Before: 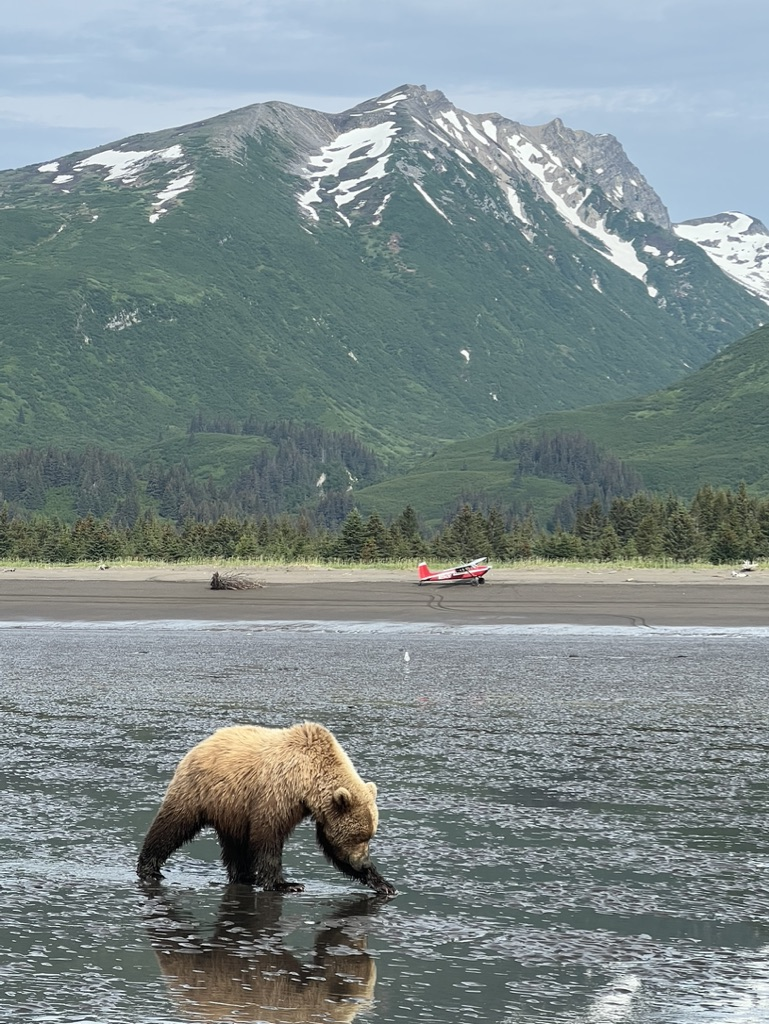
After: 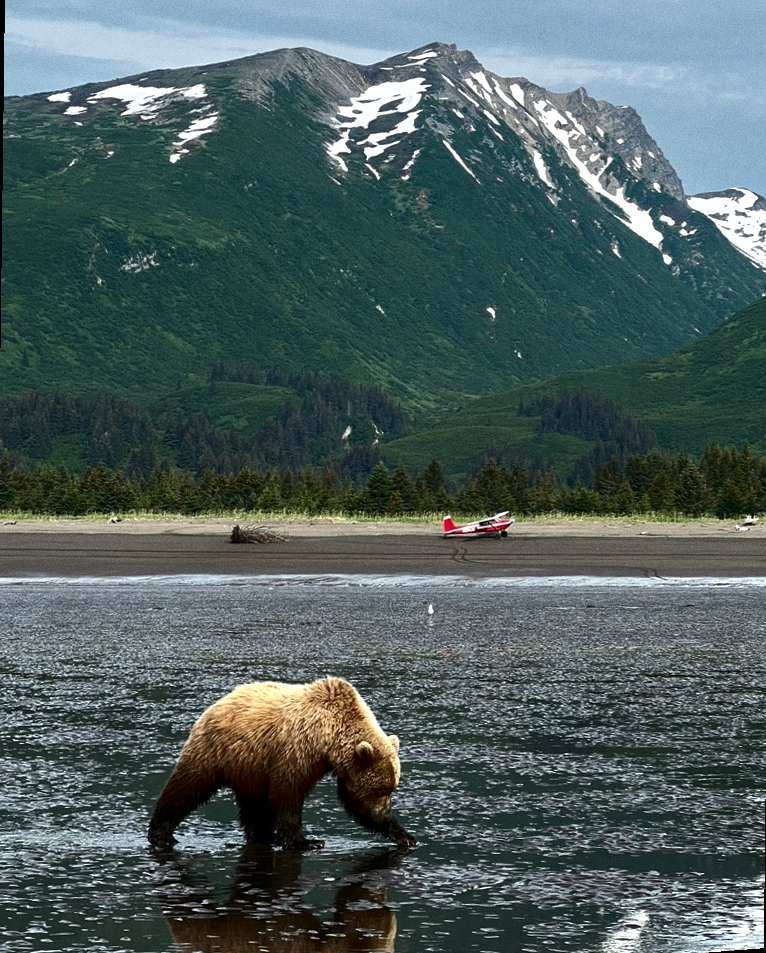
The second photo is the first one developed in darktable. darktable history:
exposure: exposure 0.3 EV, compensate highlight preservation false
contrast brightness saturation: brightness -0.52
rotate and perspective: rotation 0.679°, lens shift (horizontal) 0.136, crop left 0.009, crop right 0.991, crop top 0.078, crop bottom 0.95
grain: on, module defaults
